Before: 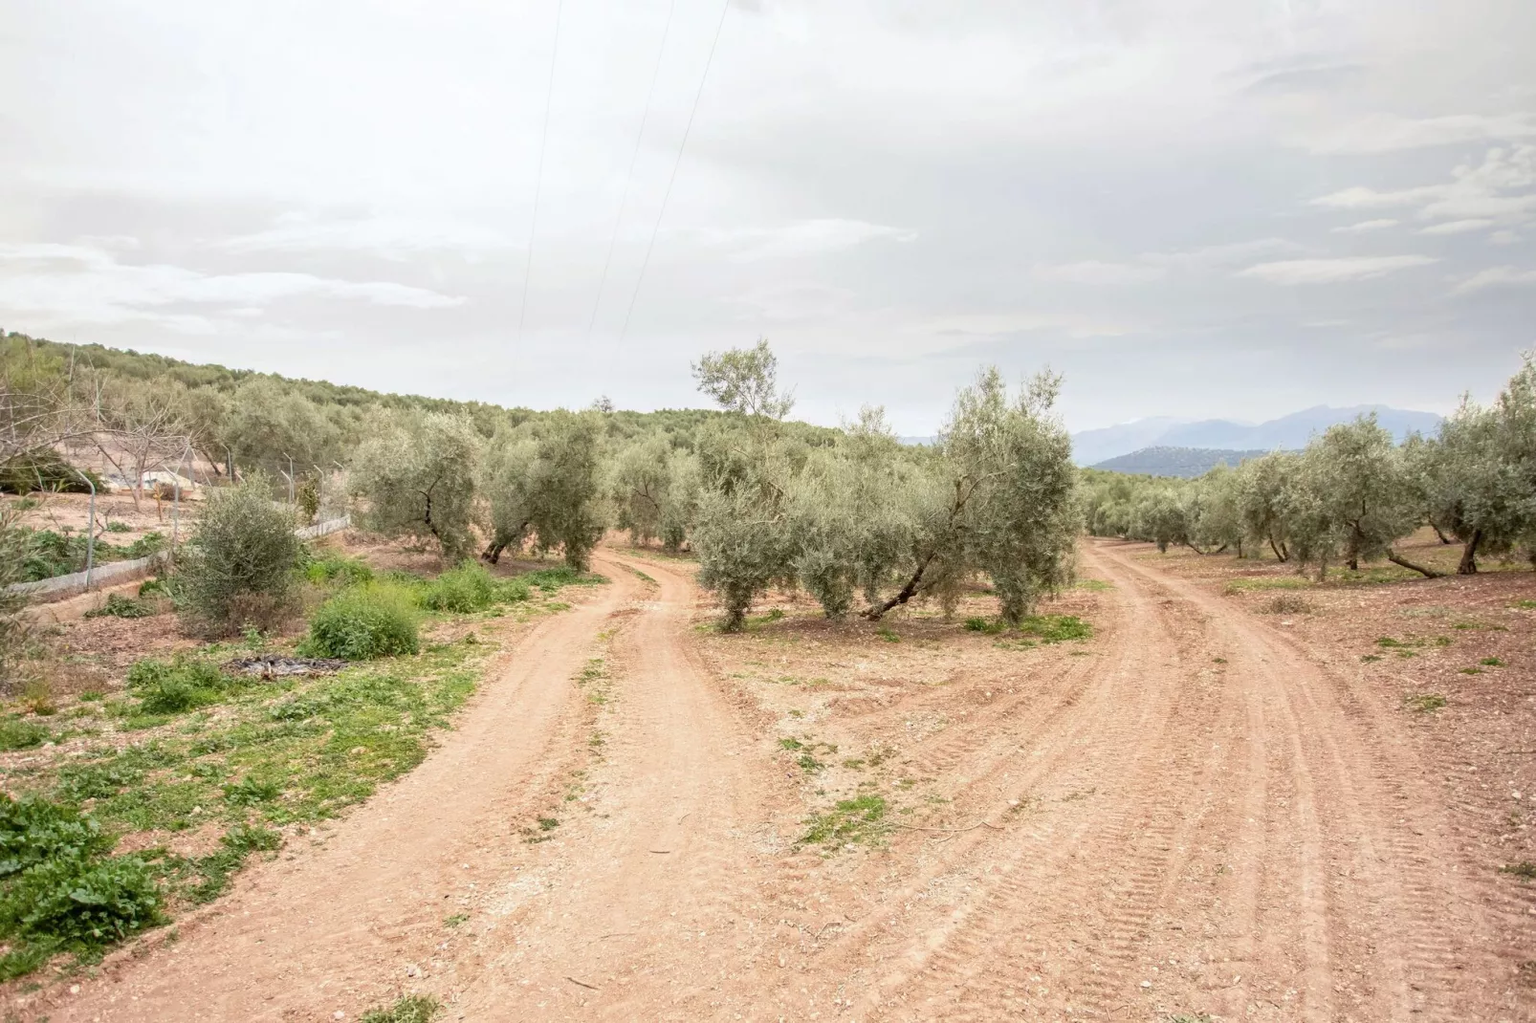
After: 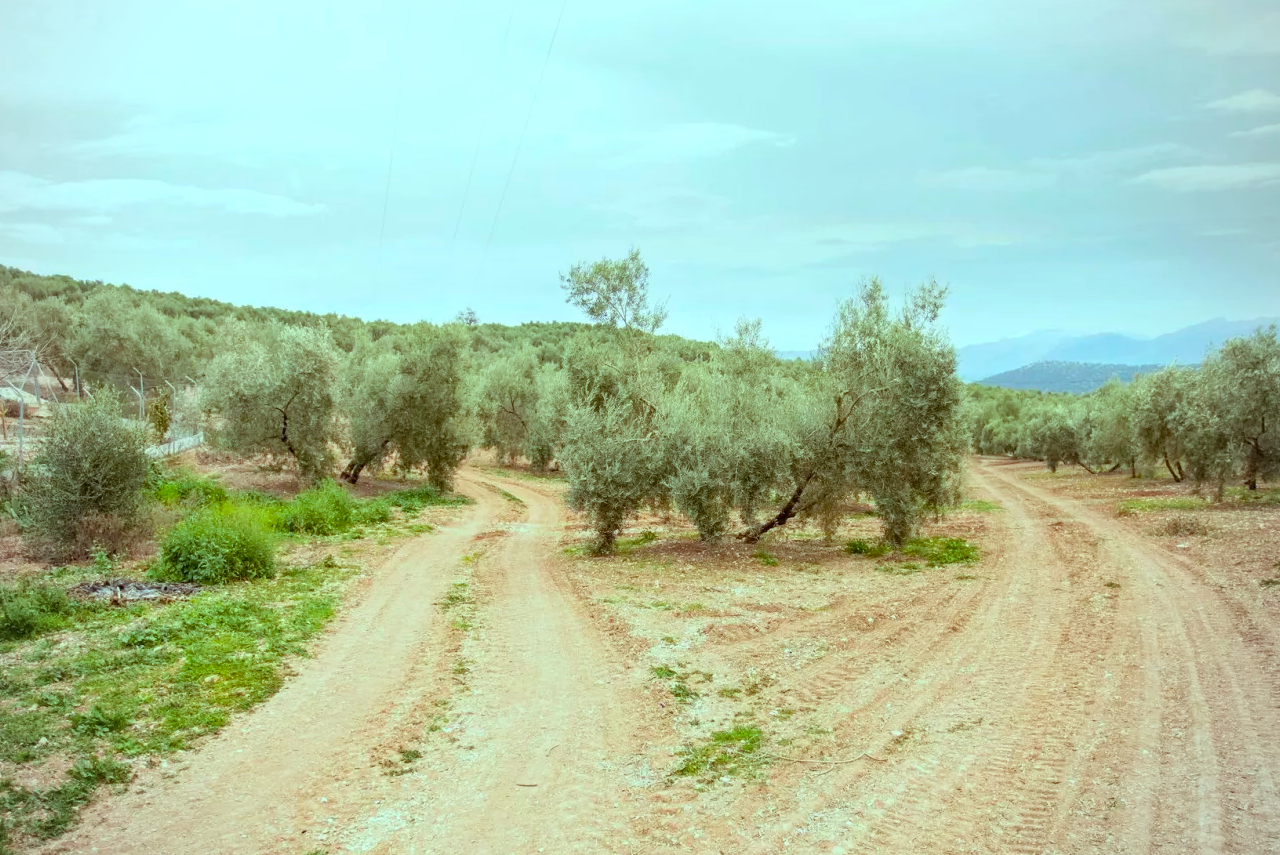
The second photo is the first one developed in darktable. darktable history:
crop and rotate: left 10.236%, top 9.968%, right 10.021%, bottom 10.103%
color balance rgb: highlights gain › chroma 4.039%, highlights gain › hue 202.16°, perceptual saturation grading › global saturation 30.818%, global vibrance 14.702%
vignetting: fall-off radius 61.04%, brightness -0.281
